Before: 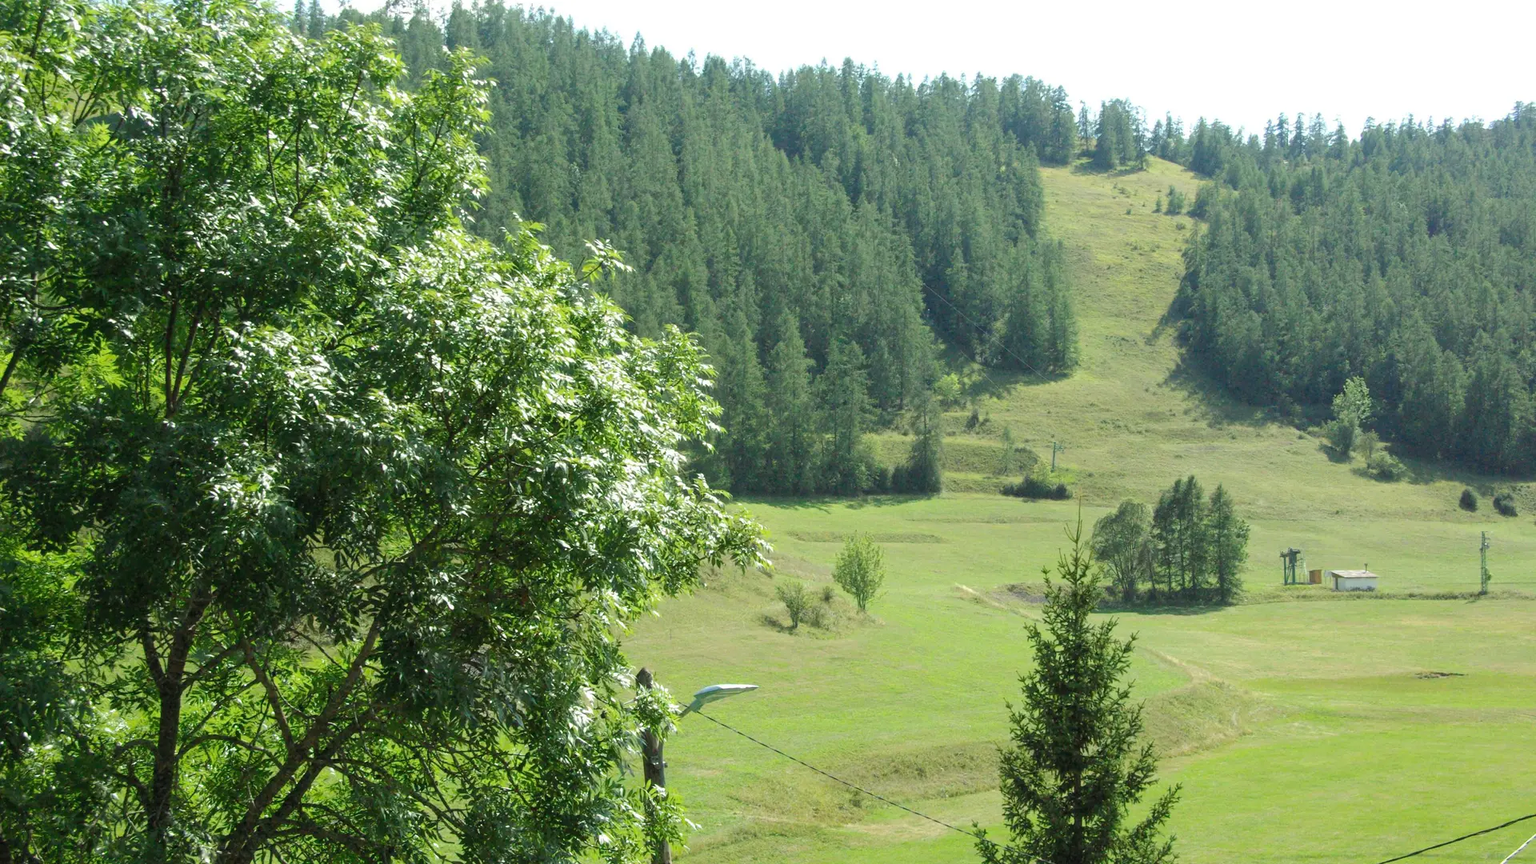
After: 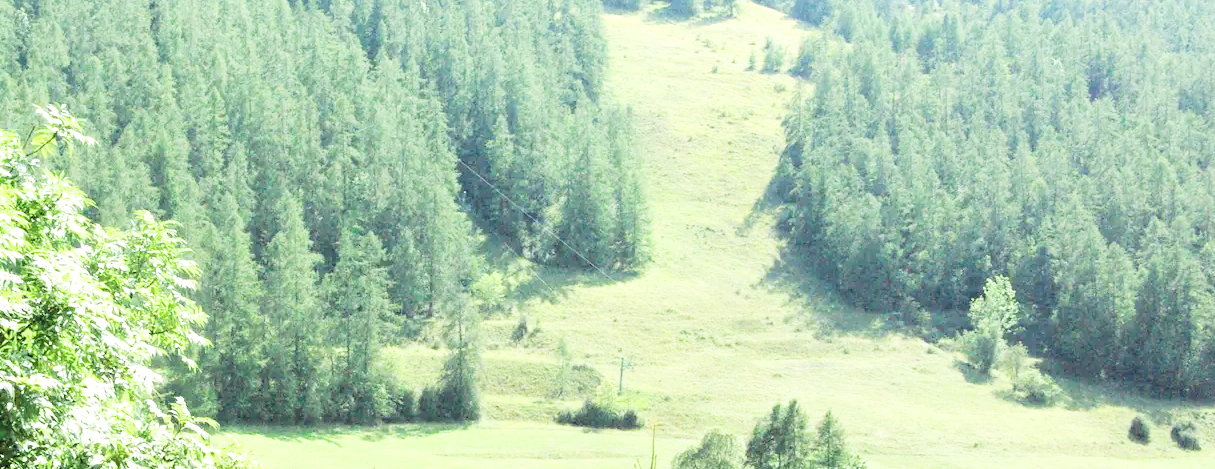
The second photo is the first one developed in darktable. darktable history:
levels: levels [0.073, 0.497, 0.972]
exposure: exposure 1.509 EV, compensate exposure bias true, compensate highlight preservation false
filmic rgb: black relative exposure -5.13 EV, white relative exposure 3.96 EV, hardness 2.87, contrast 1.384, highlights saturation mix -30.52%
crop: left 36.263%, top 18.094%, right 0.42%, bottom 38.429%
contrast brightness saturation: contrast 0.01, saturation -0.047
tone equalizer: -8 EV -0.543 EV
